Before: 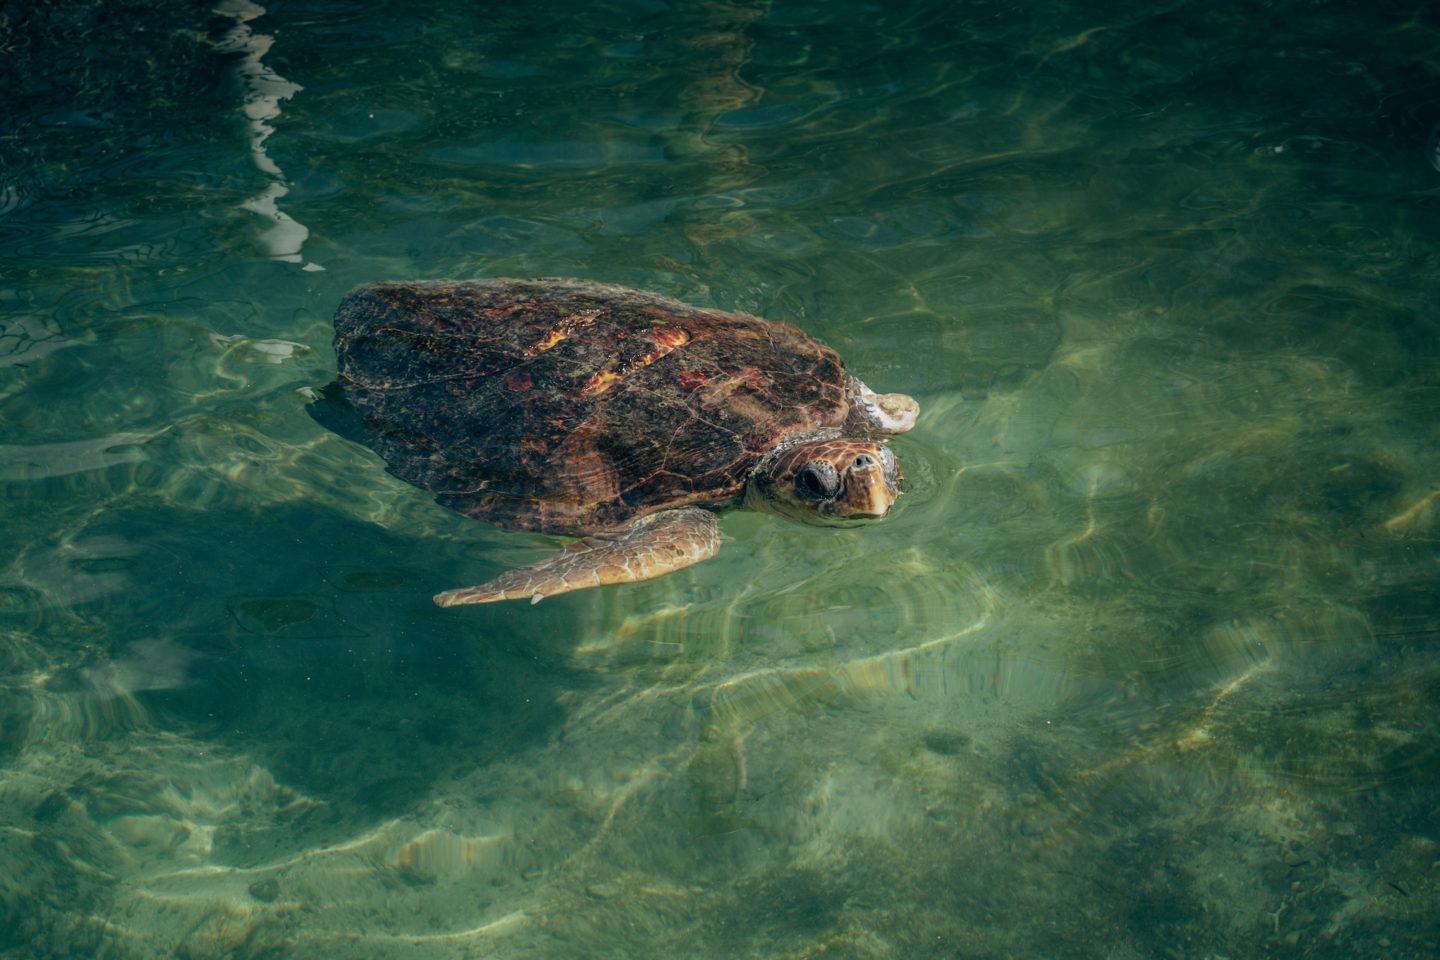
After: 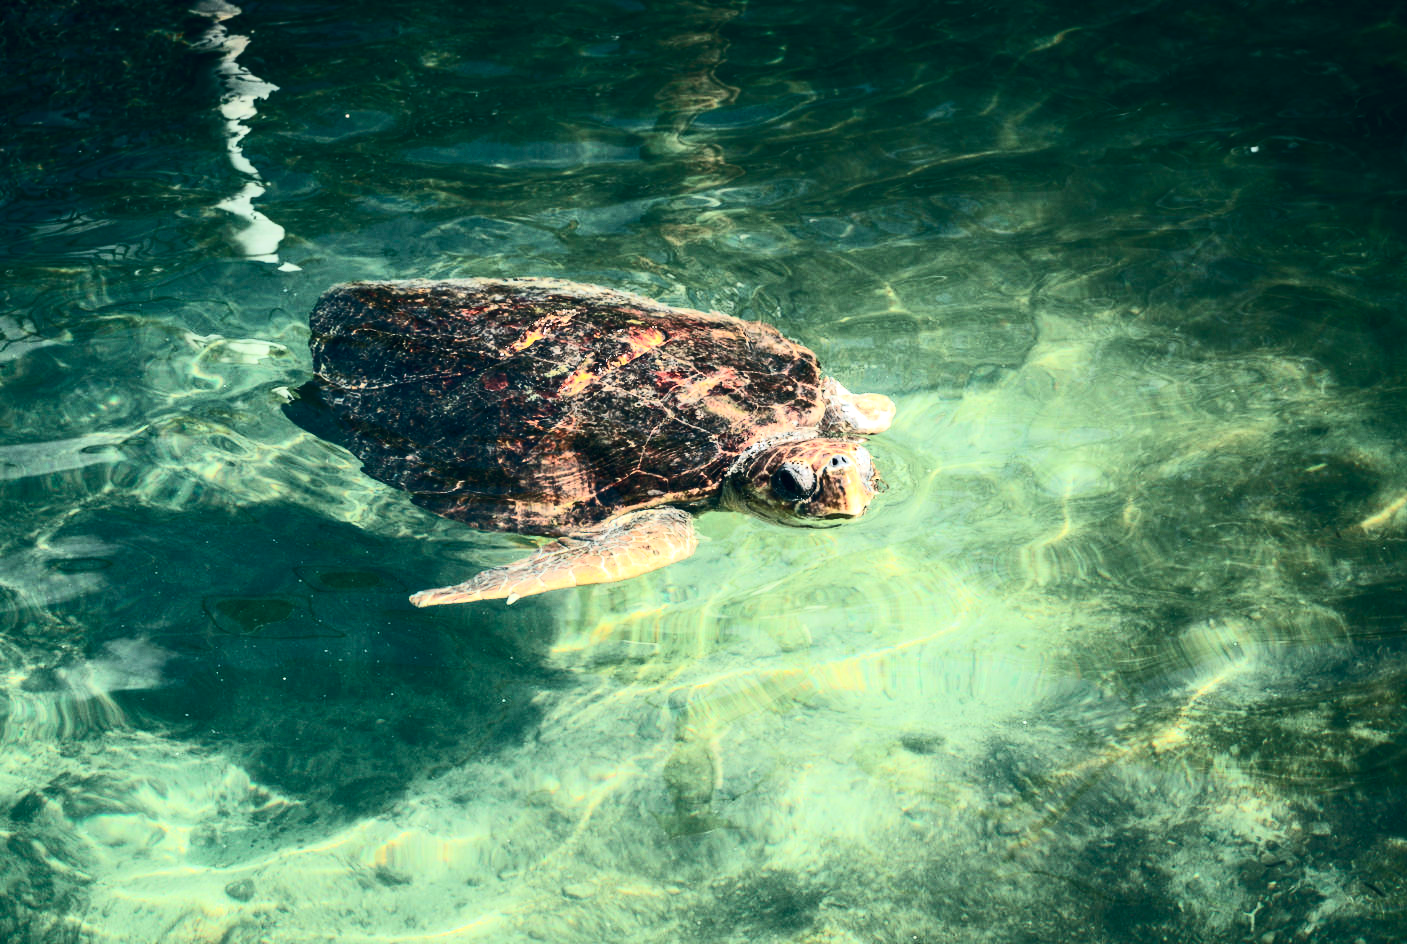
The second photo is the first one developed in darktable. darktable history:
exposure: black level correction 0, exposure 0.898 EV, compensate highlight preservation false
crop and rotate: left 1.7%, right 0.528%, bottom 1.662%
contrast brightness saturation: contrast 0.295
tone equalizer: -8 EV 0.023 EV, -7 EV -0.017 EV, -6 EV 0.044 EV, -5 EV 0.024 EV, -4 EV 0.27 EV, -3 EV 0.669 EV, -2 EV 0.578 EV, -1 EV 0.177 EV, +0 EV 0.025 EV, edges refinement/feathering 500, mask exposure compensation -1.57 EV, preserve details no
